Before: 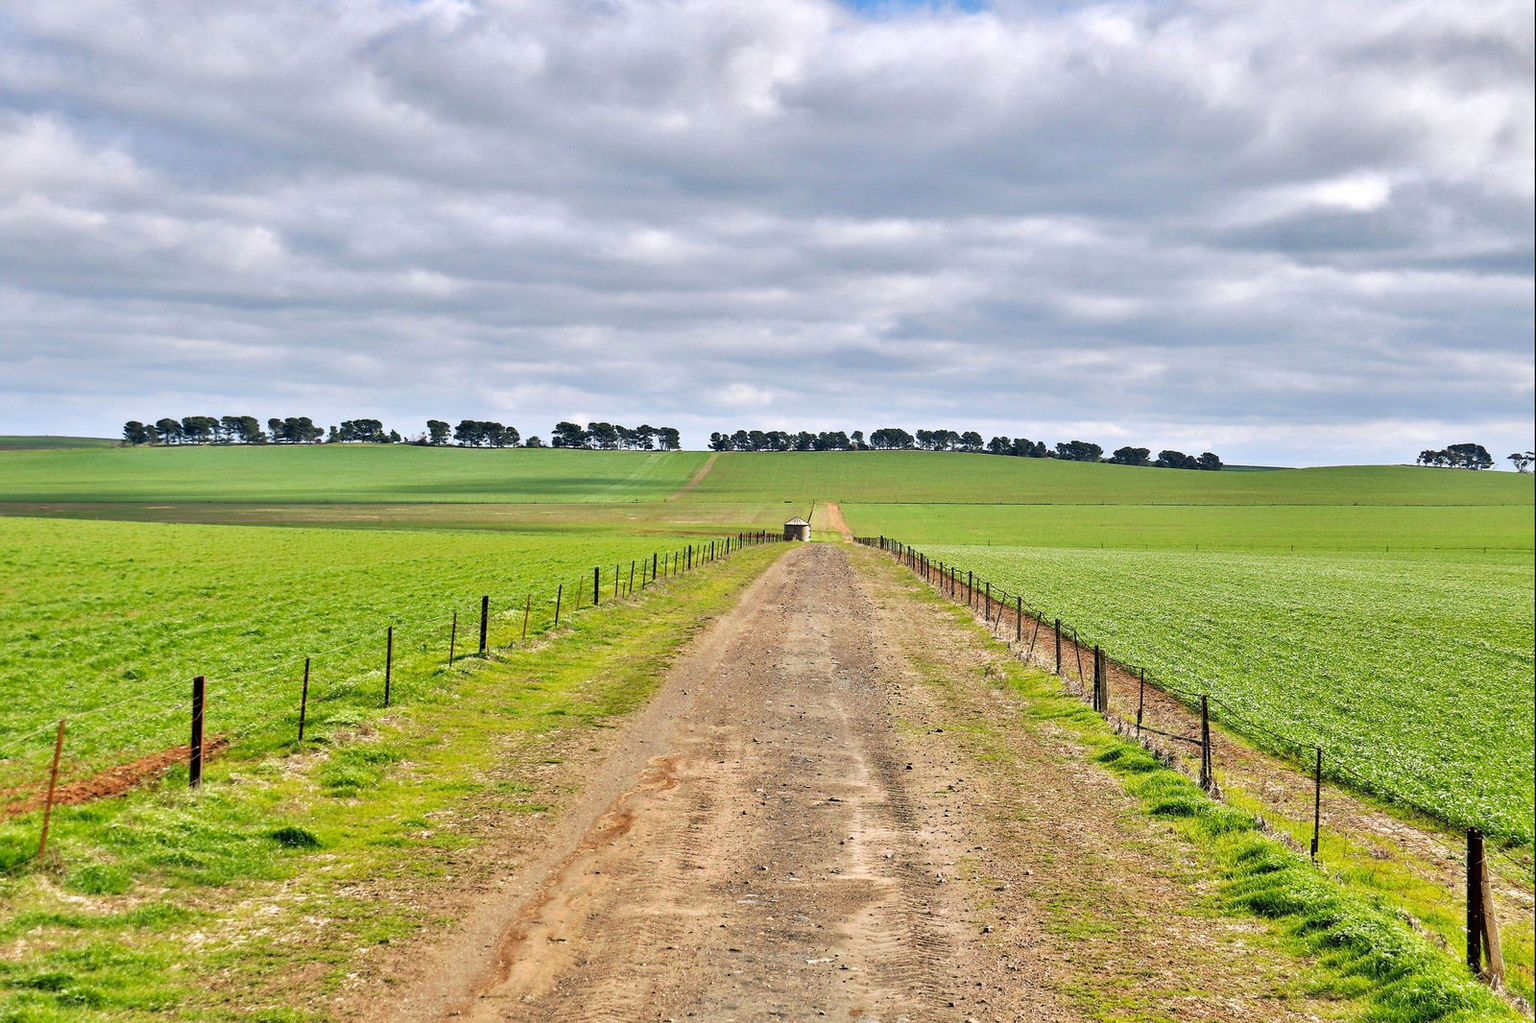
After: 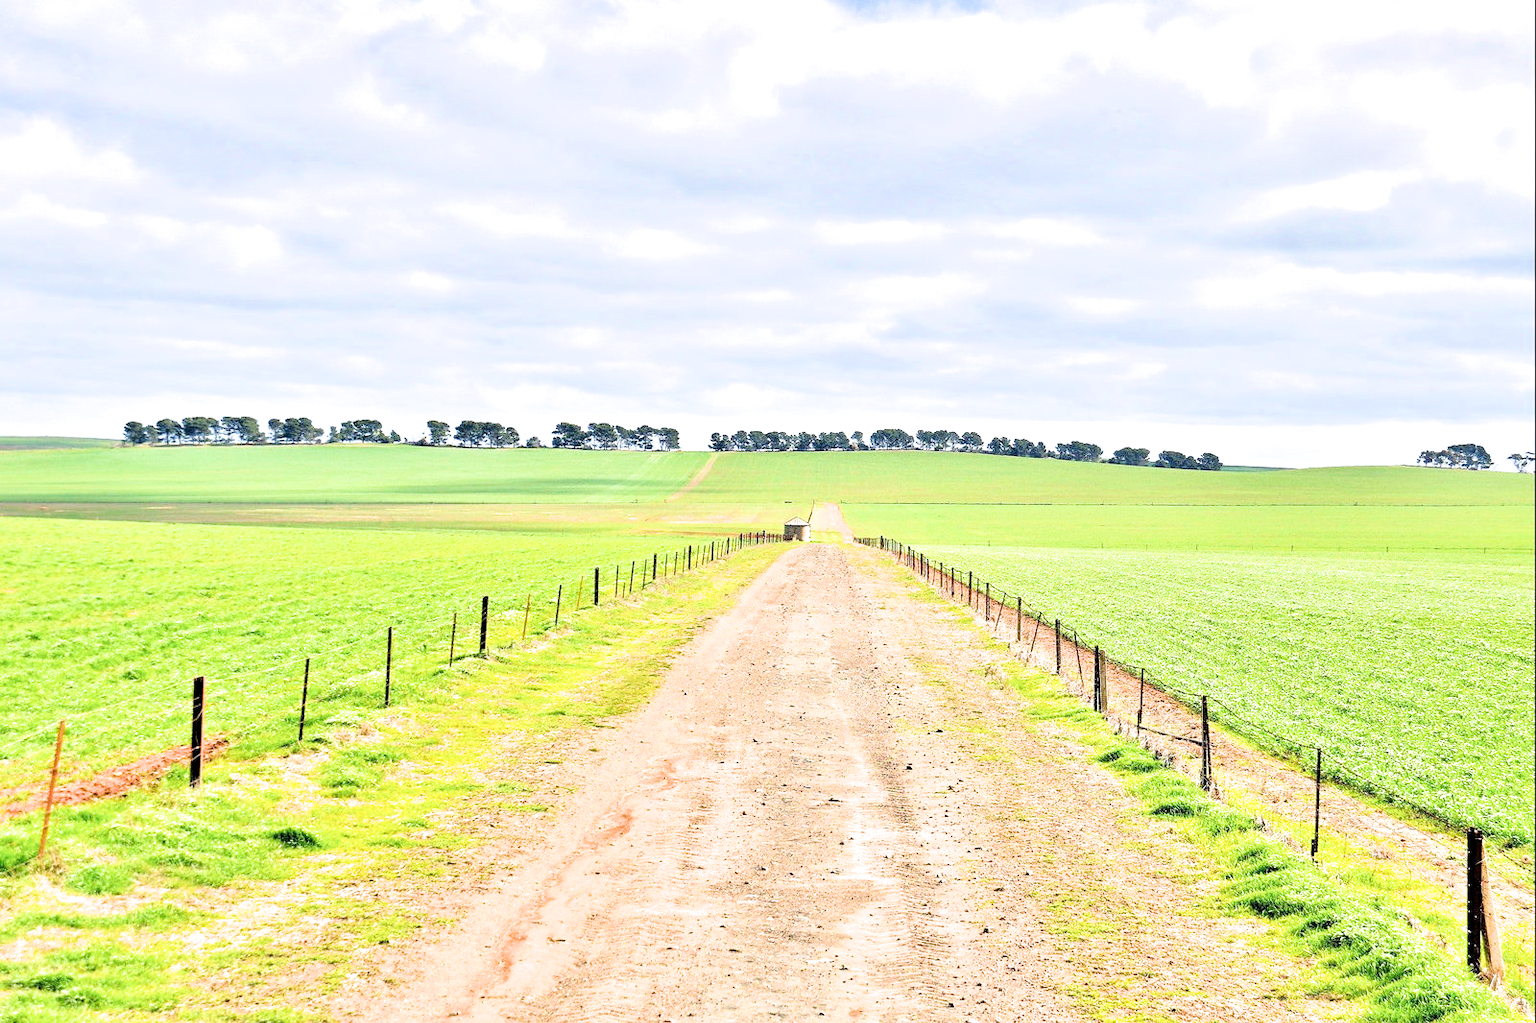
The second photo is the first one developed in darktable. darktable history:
exposure: black level correction 0, exposure 2.138 EV, compensate exposure bias true, compensate highlight preservation false
filmic rgb: black relative exposure -4.88 EV, hardness 2.82
